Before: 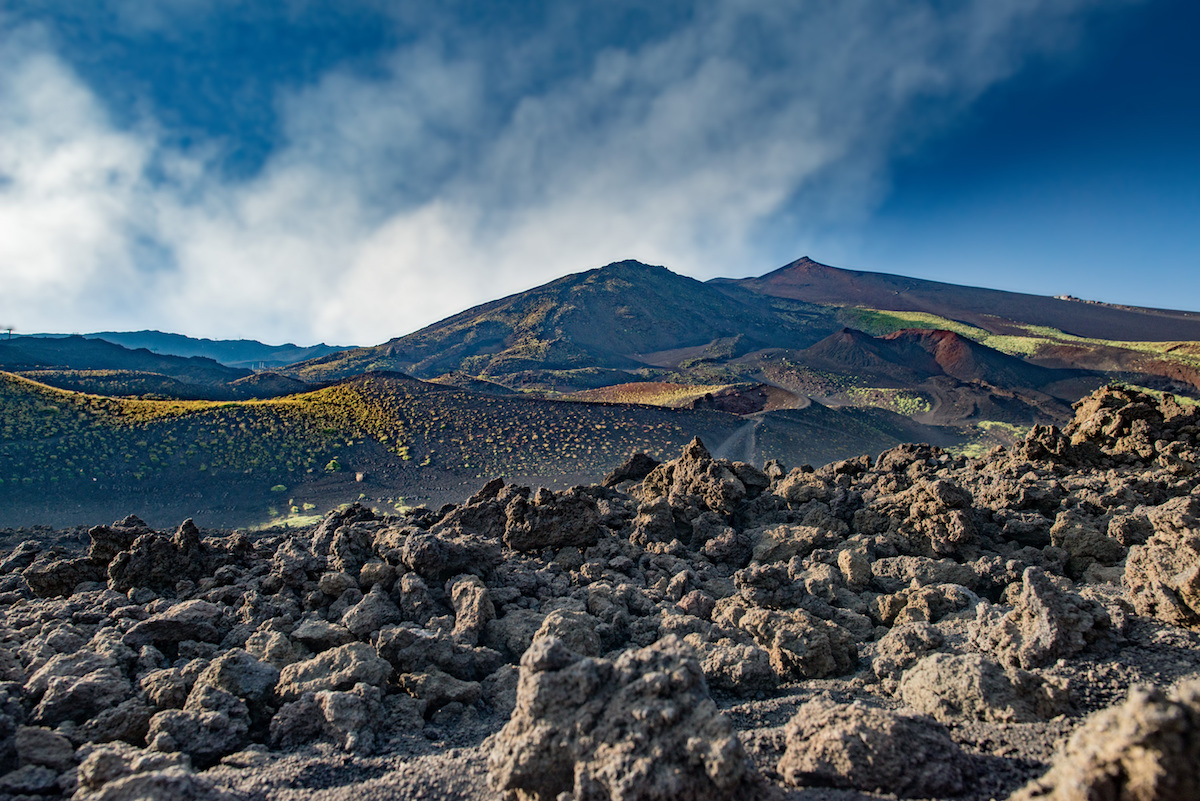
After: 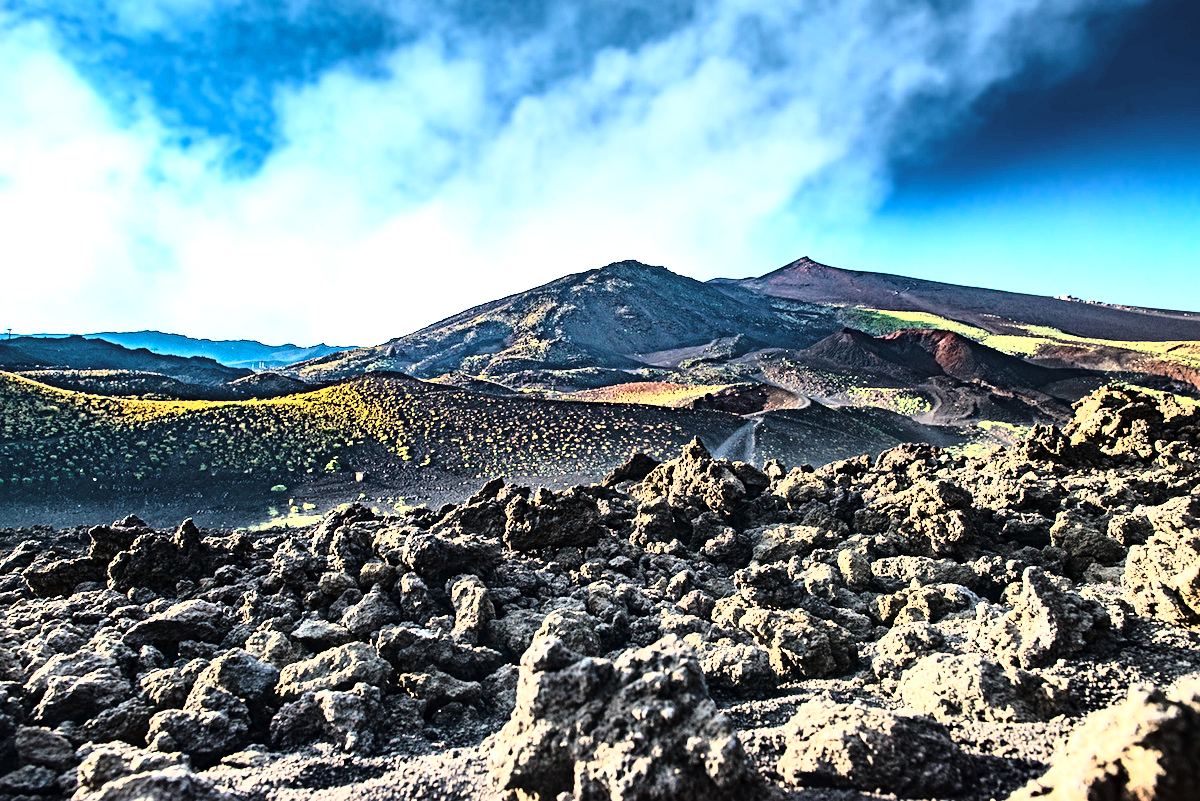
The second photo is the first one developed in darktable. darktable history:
tone curve: curves: ch0 [(0, 0) (0.003, 0.003) (0.011, 0.006) (0.025, 0.012) (0.044, 0.02) (0.069, 0.023) (0.1, 0.029) (0.136, 0.037) (0.177, 0.058) (0.224, 0.084) (0.277, 0.137) (0.335, 0.209) (0.399, 0.336) (0.468, 0.478) (0.543, 0.63) (0.623, 0.789) (0.709, 0.903) (0.801, 0.967) (0.898, 0.987) (1, 1)], color space Lab, linked channels, preserve colors none
exposure: black level correction 0, exposure 1.105 EV, compensate exposure bias true, compensate highlight preservation false
sharpen: amount 0.21
